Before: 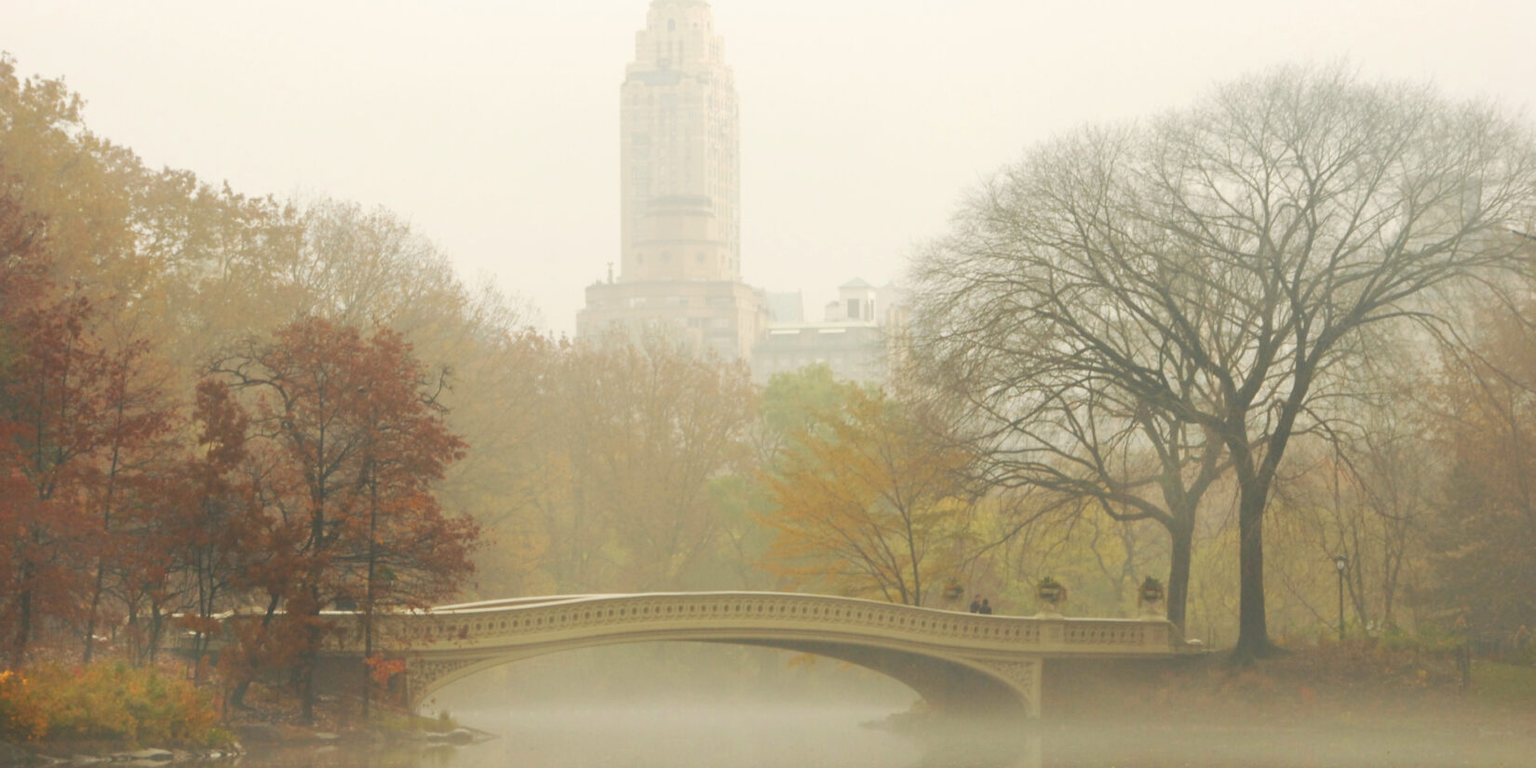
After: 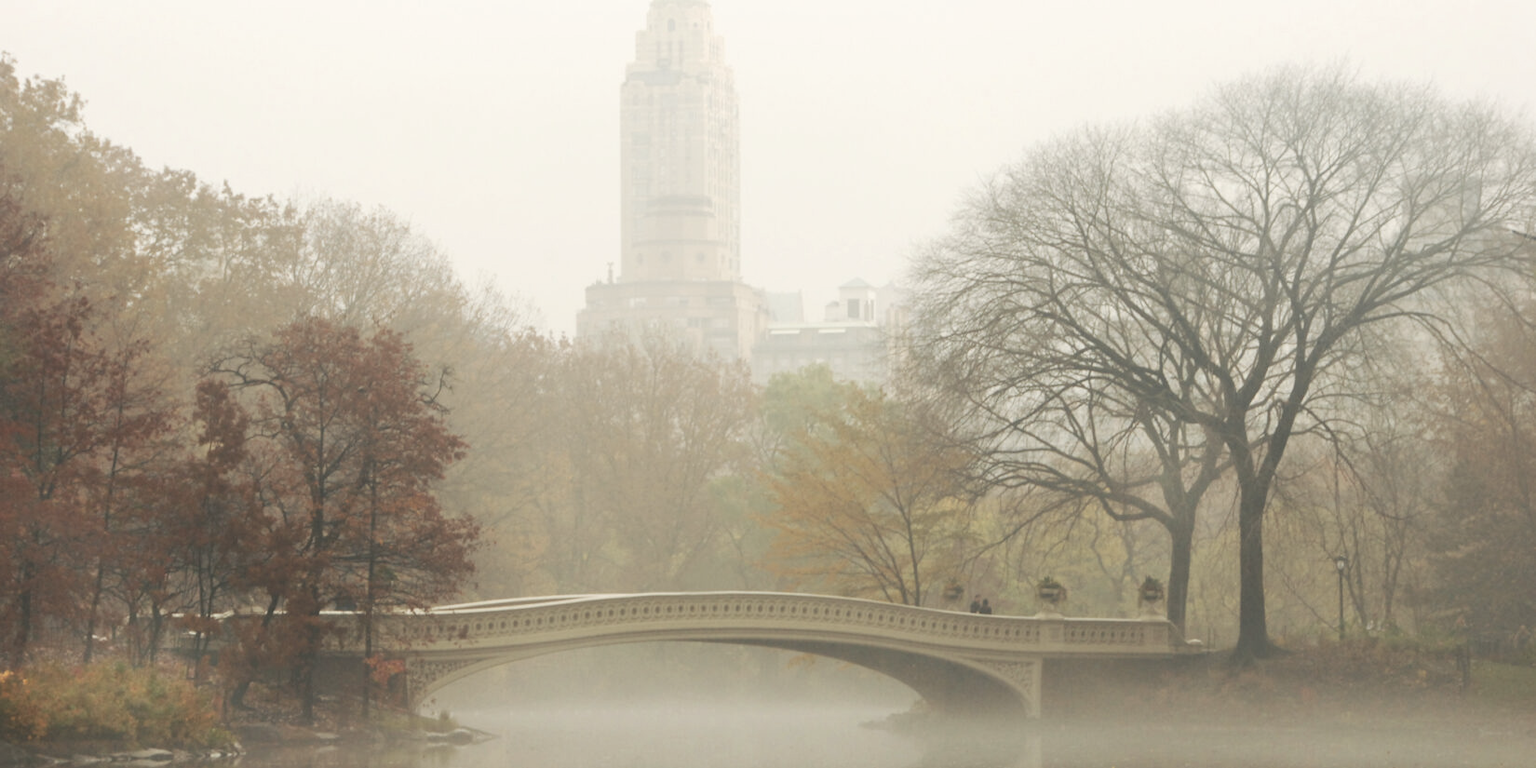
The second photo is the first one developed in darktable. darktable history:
contrast brightness saturation: contrast 0.096, saturation -0.379
